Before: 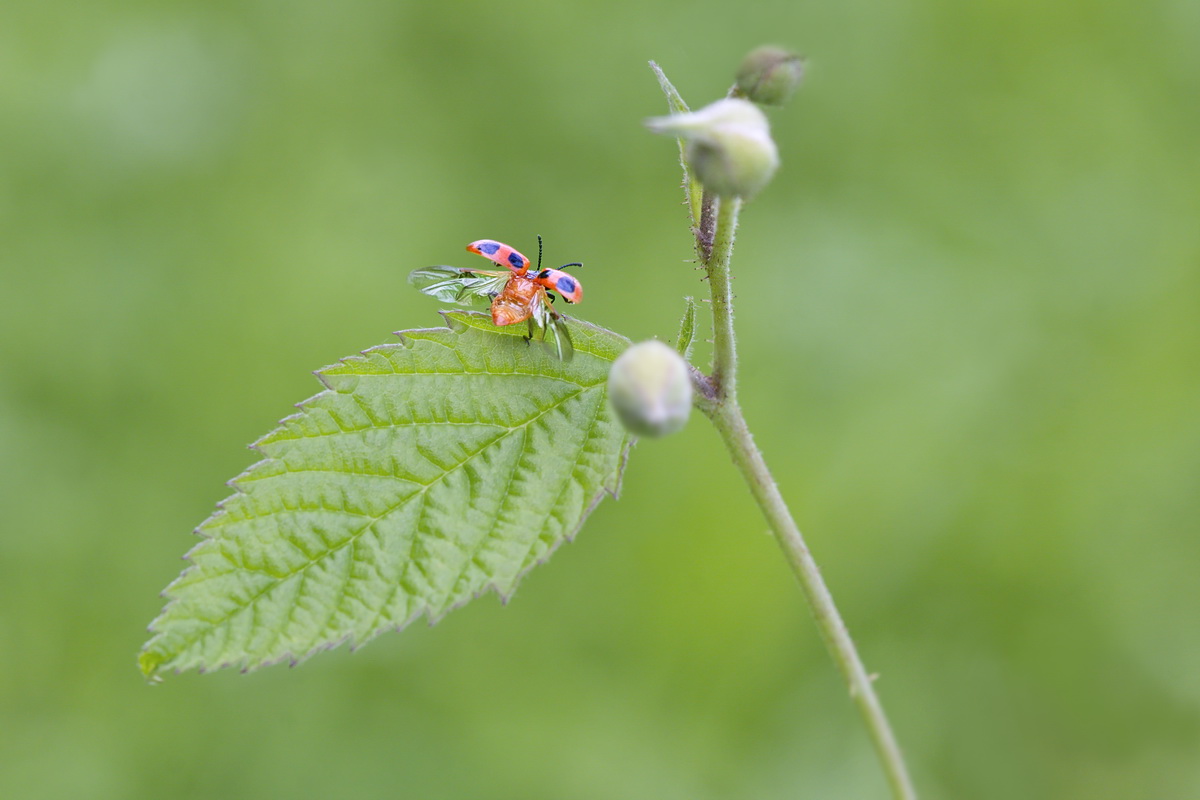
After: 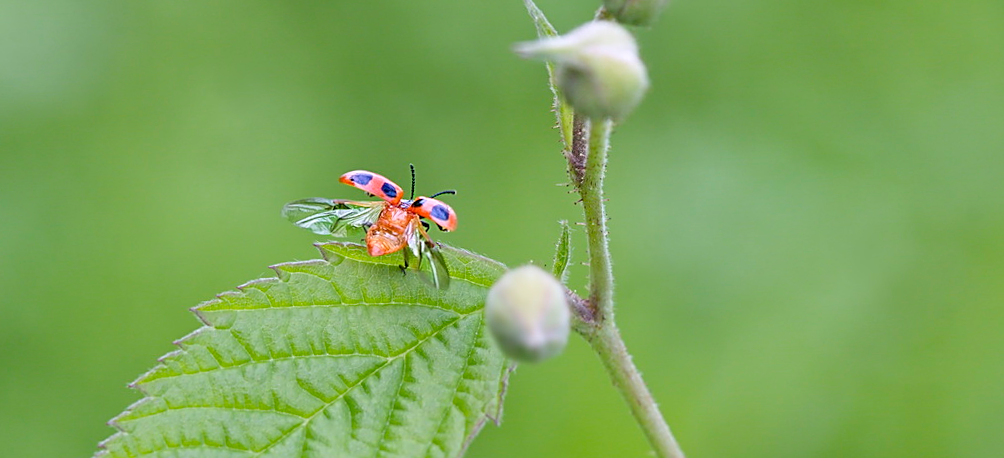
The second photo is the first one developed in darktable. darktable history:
crop and rotate: left 9.345%, top 7.22%, right 4.982%, bottom 32.331%
sharpen: on, module defaults
shadows and highlights: shadows 43.06, highlights 6.94
rotate and perspective: rotation -2°, crop left 0.022, crop right 0.978, crop top 0.049, crop bottom 0.951
